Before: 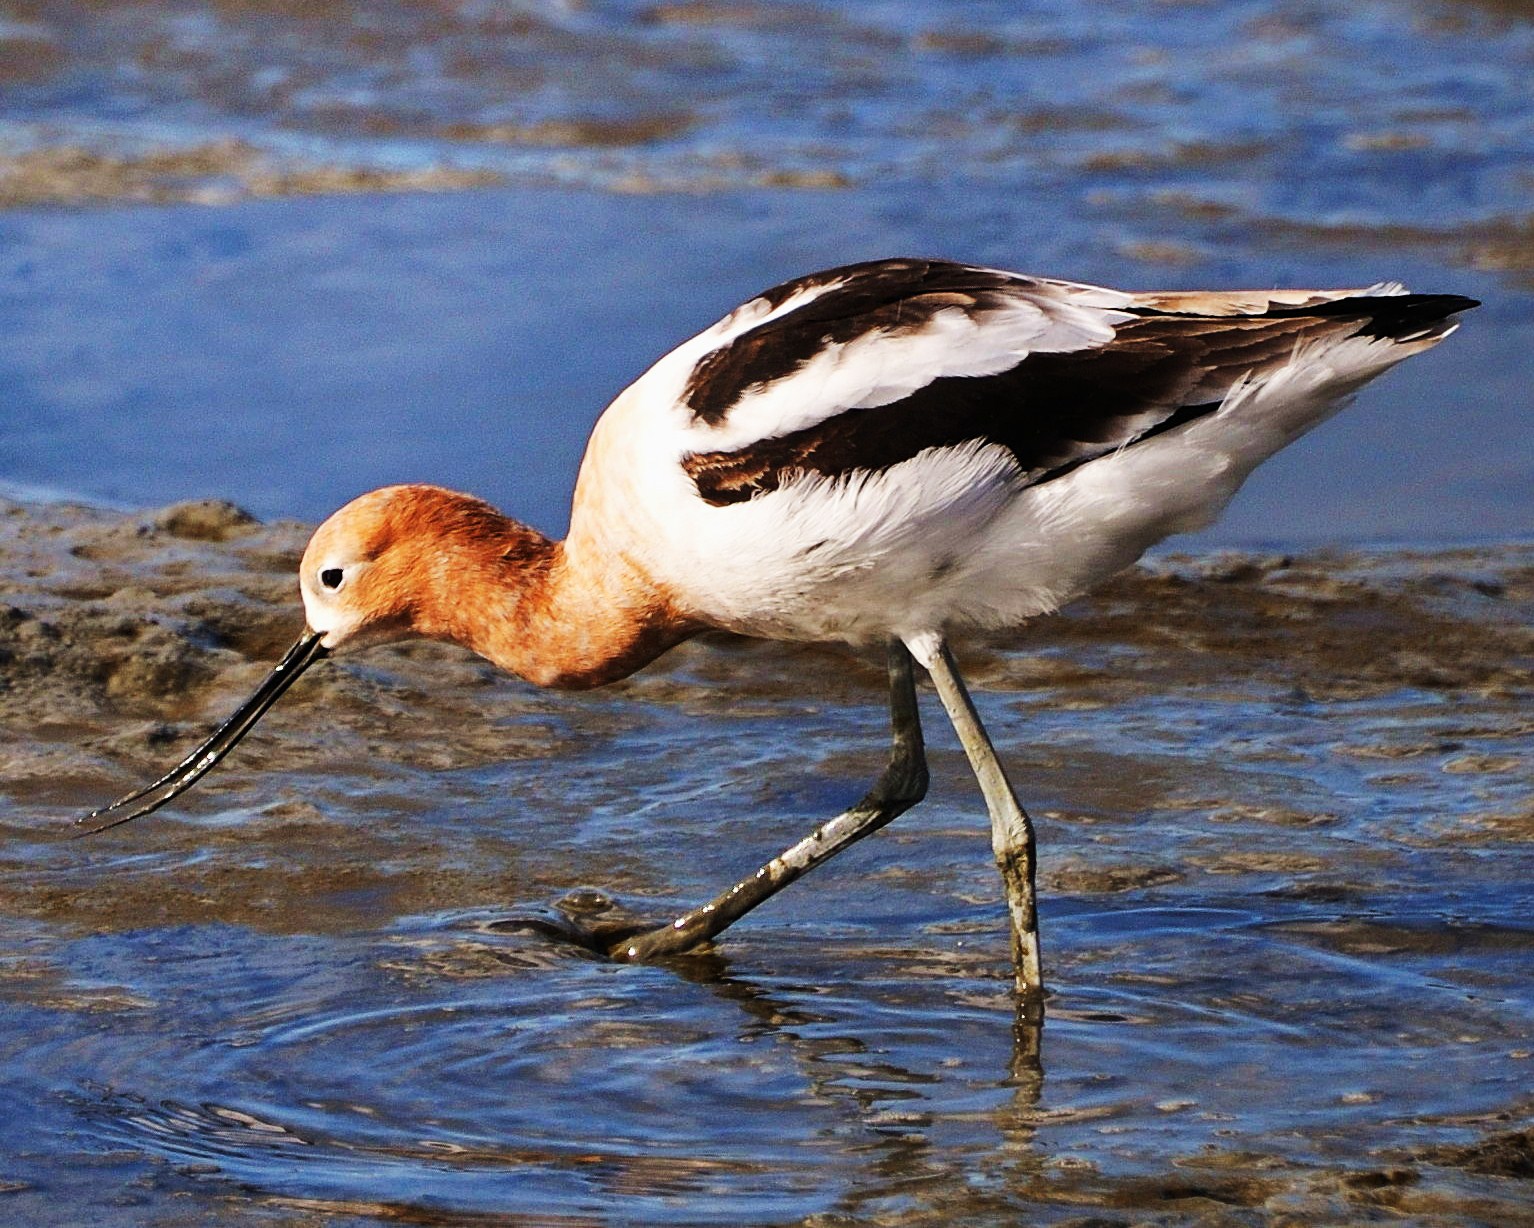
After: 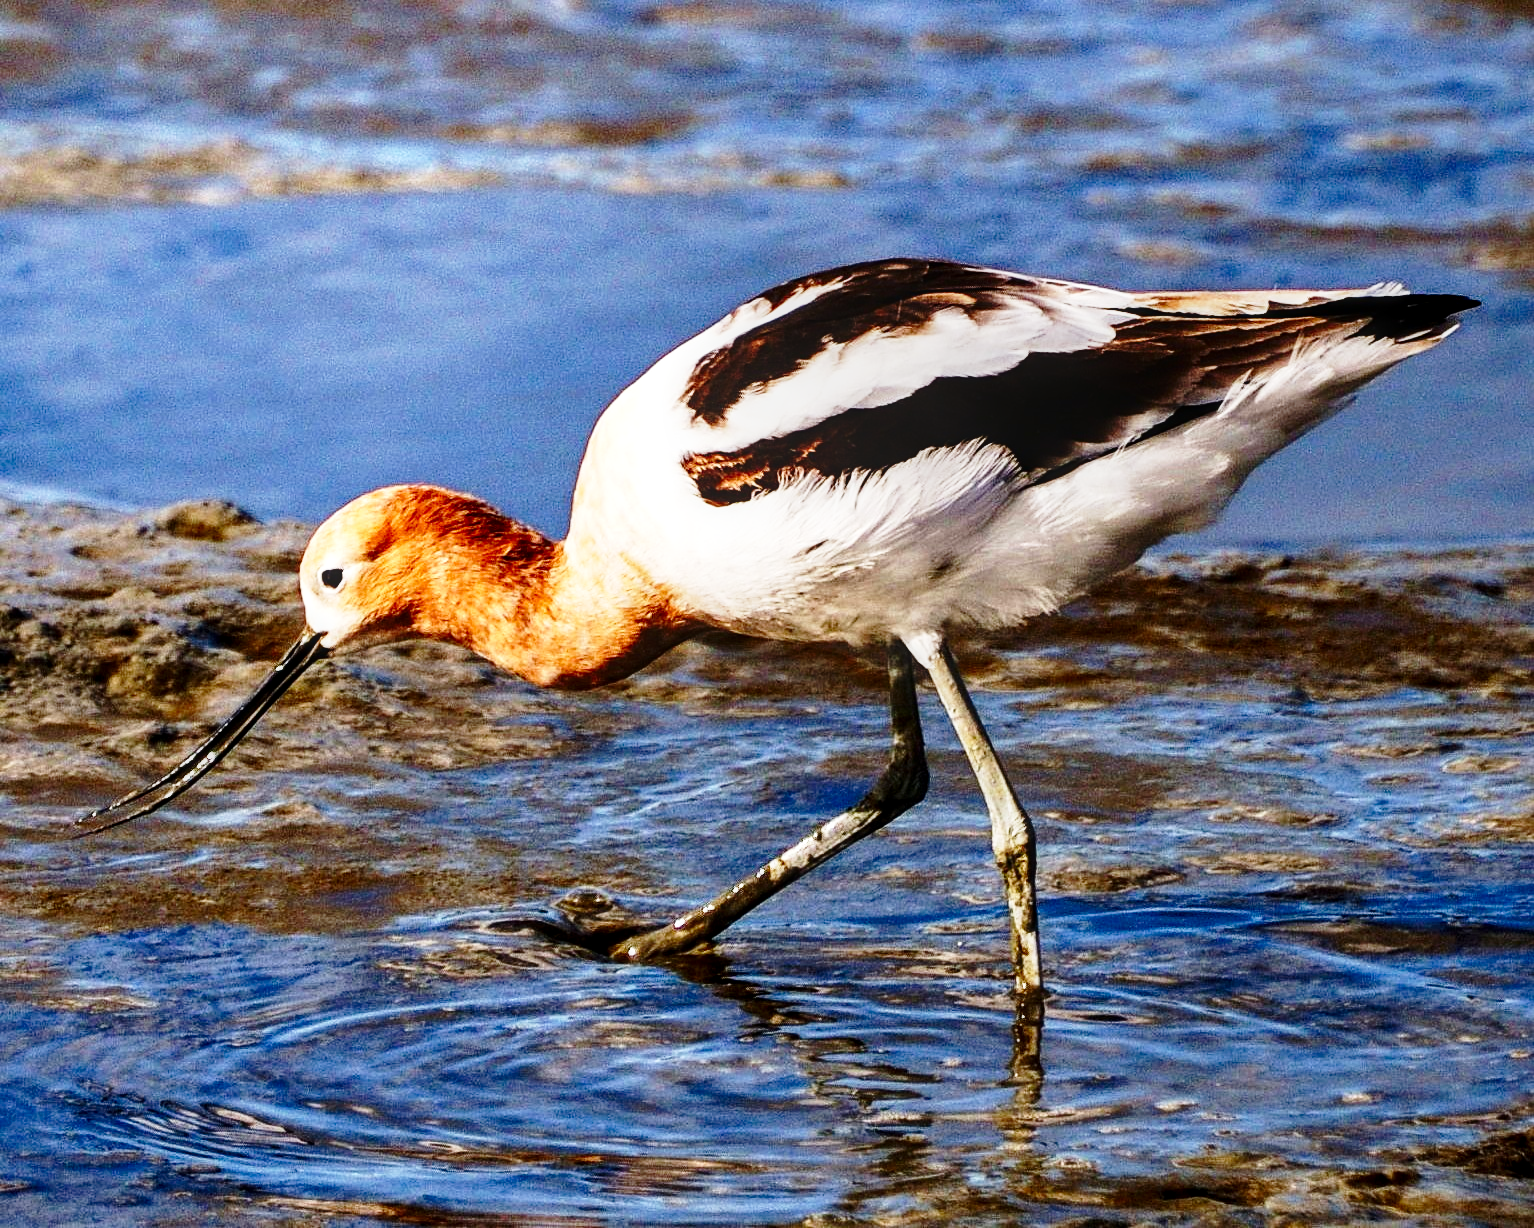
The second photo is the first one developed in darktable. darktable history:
contrast brightness saturation: contrast 0.07, brightness -0.13, saturation 0.06
base curve: curves: ch0 [(0, 0) (0.028, 0.03) (0.121, 0.232) (0.46, 0.748) (0.859, 0.968) (1, 1)], preserve colors none
local contrast: on, module defaults
